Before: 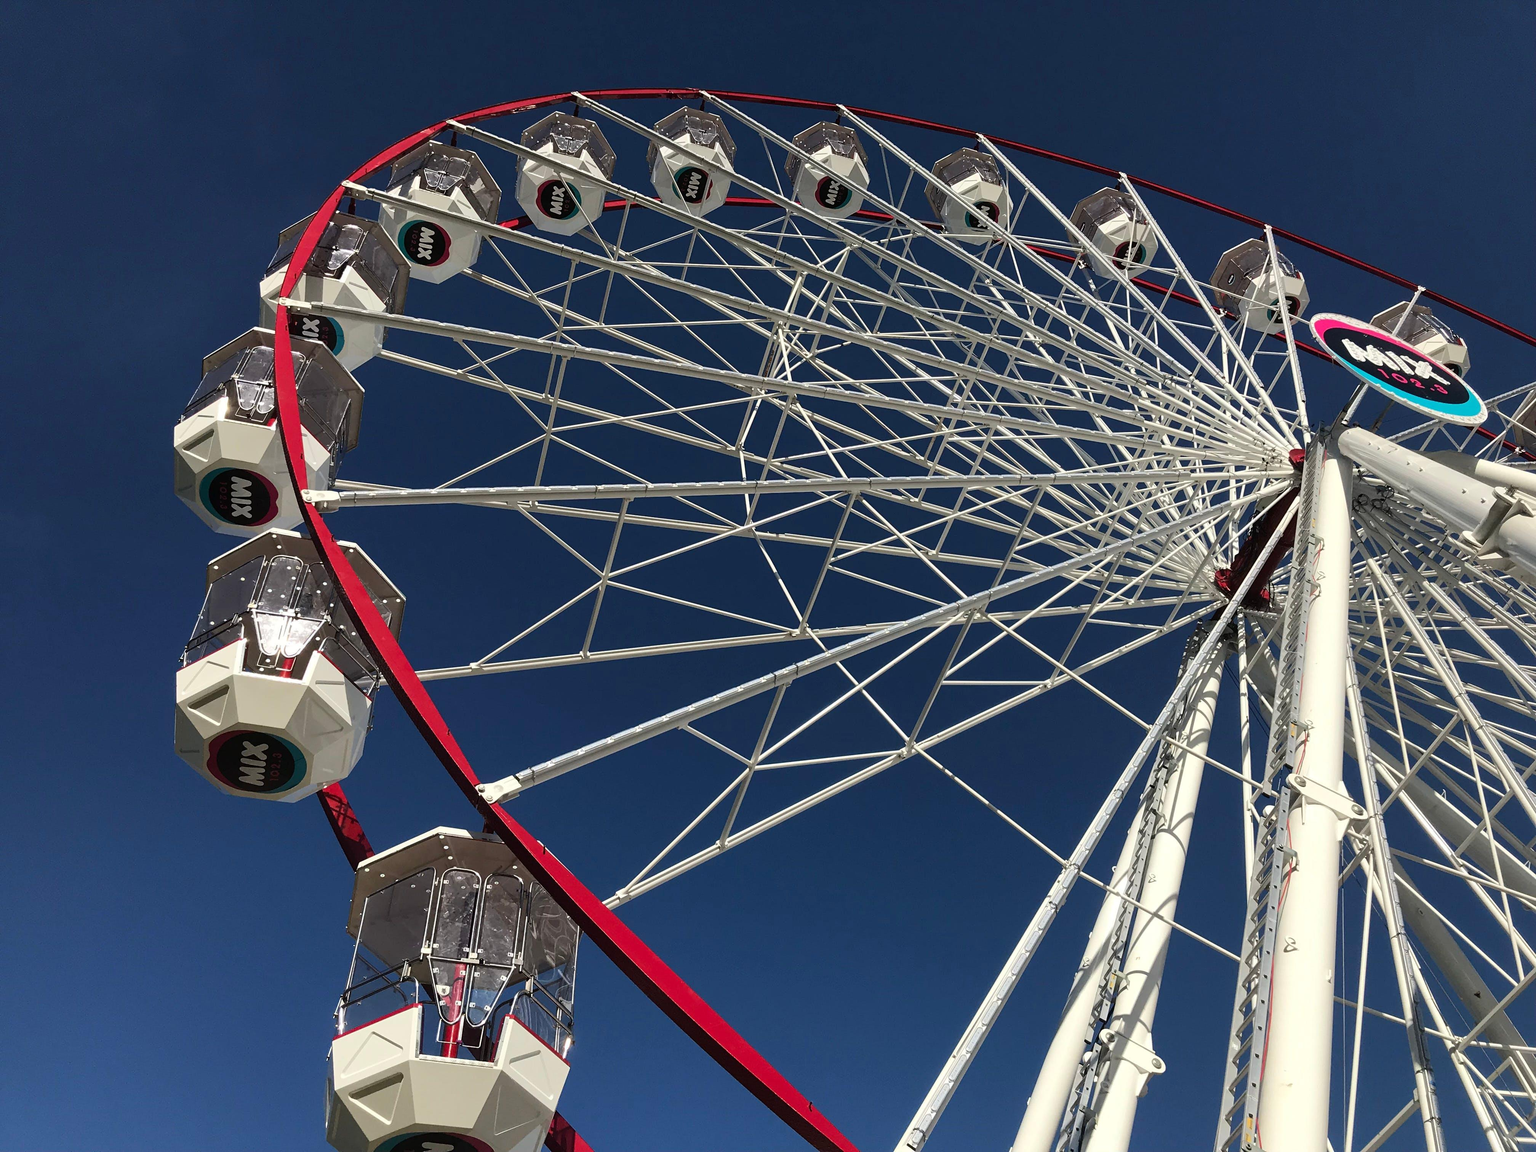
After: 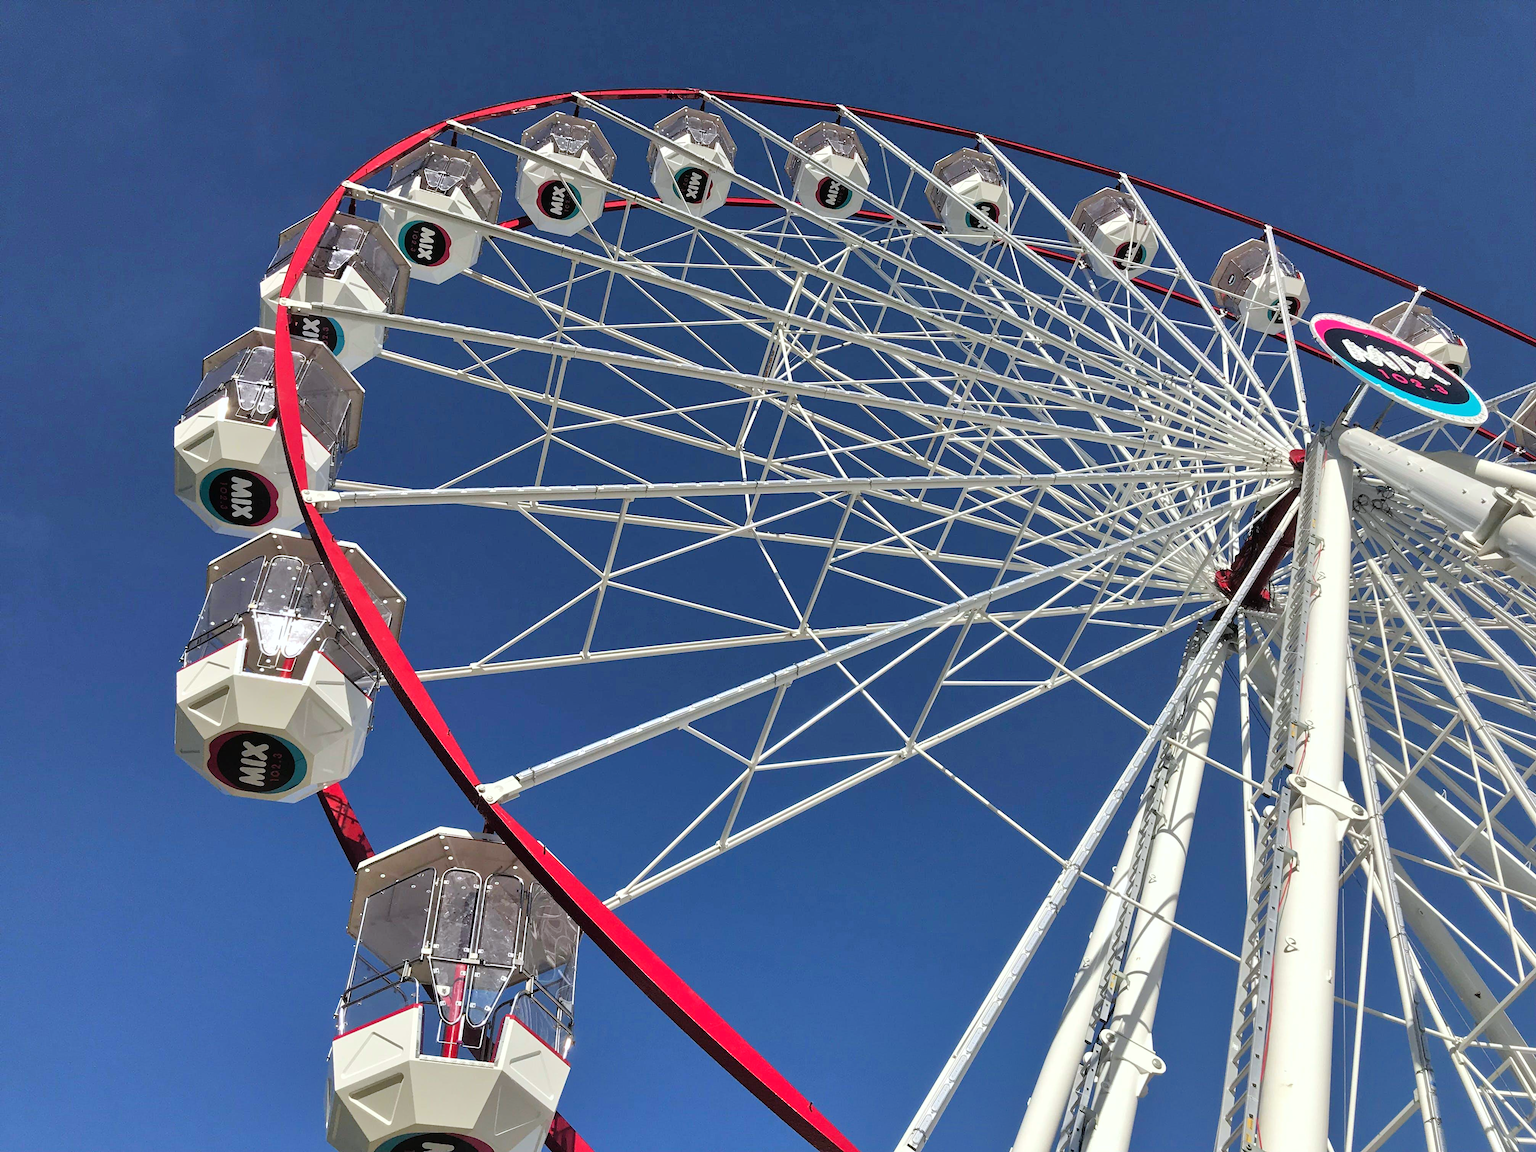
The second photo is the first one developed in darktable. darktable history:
white balance: red 0.98, blue 1.034
shadows and highlights: shadows 29.32, highlights -29.32, low approximation 0.01, soften with gaussian
tone equalizer: -7 EV 0.15 EV, -6 EV 0.6 EV, -5 EV 1.15 EV, -4 EV 1.33 EV, -3 EV 1.15 EV, -2 EV 0.6 EV, -1 EV 0.15 EV, mask exposure compensation -0.5 EV
